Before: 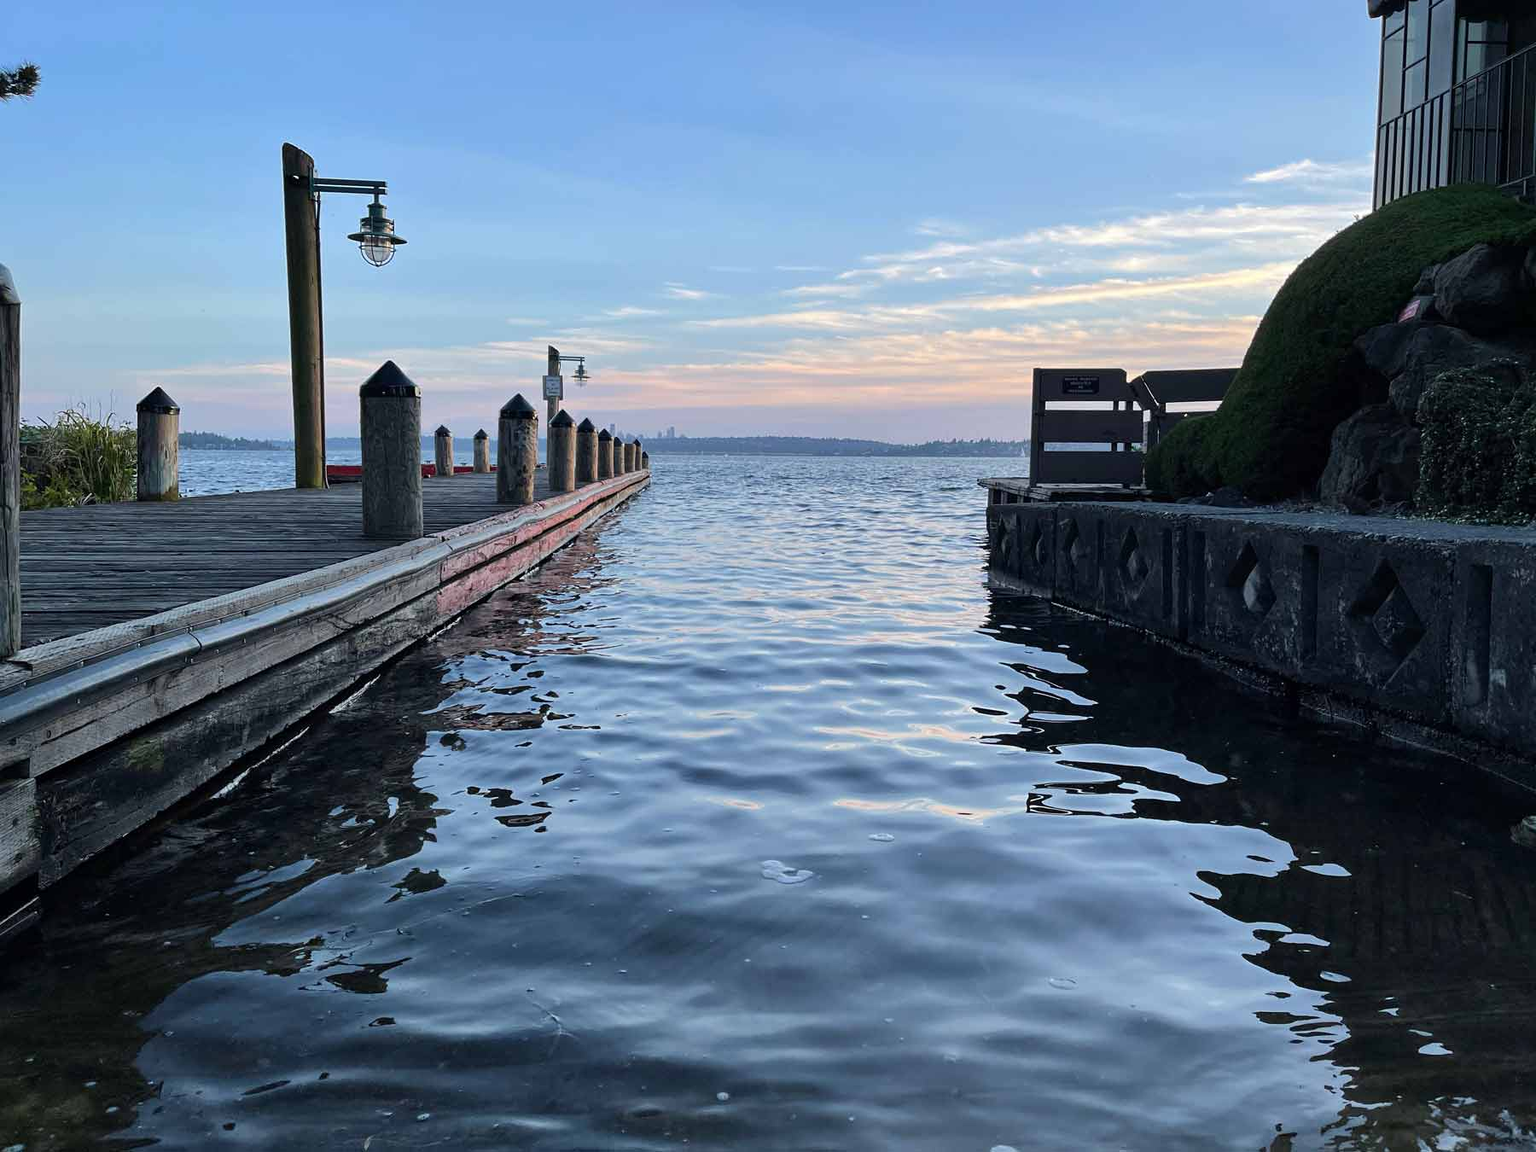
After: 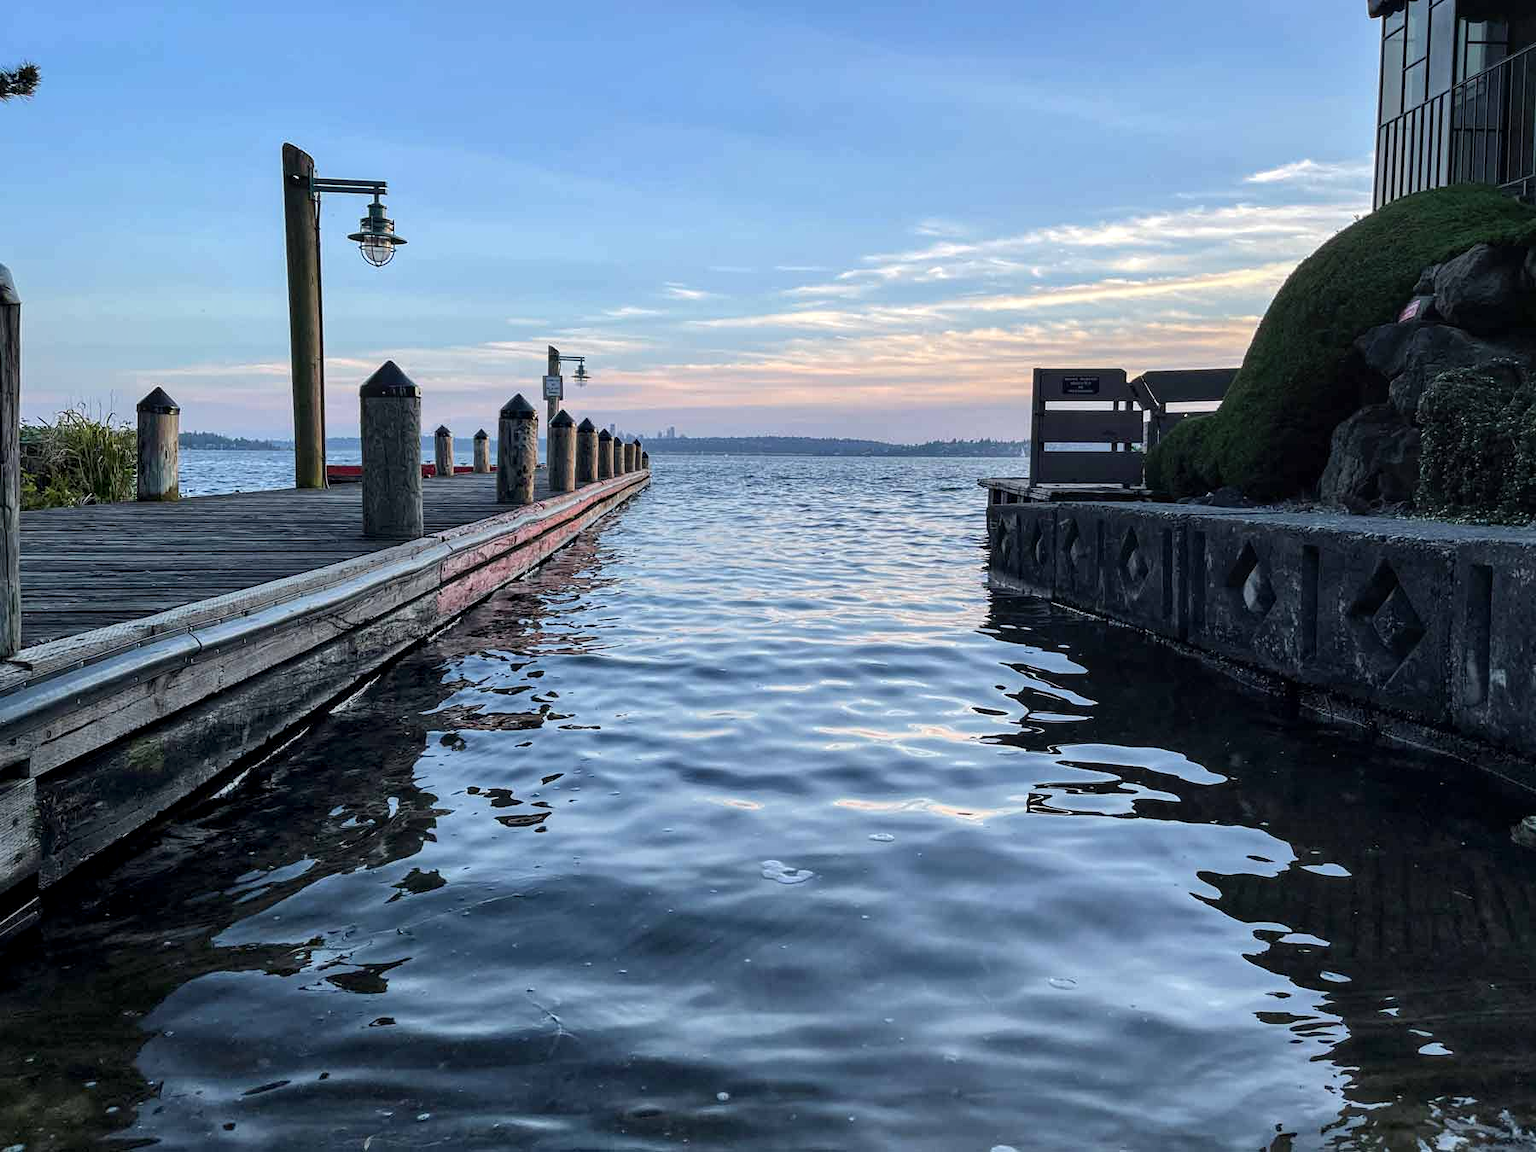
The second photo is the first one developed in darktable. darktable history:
local contrast: detail 130%
exposure: exposure 0.087 EV, compensate exposure bias true, compensate highlight preservation false
